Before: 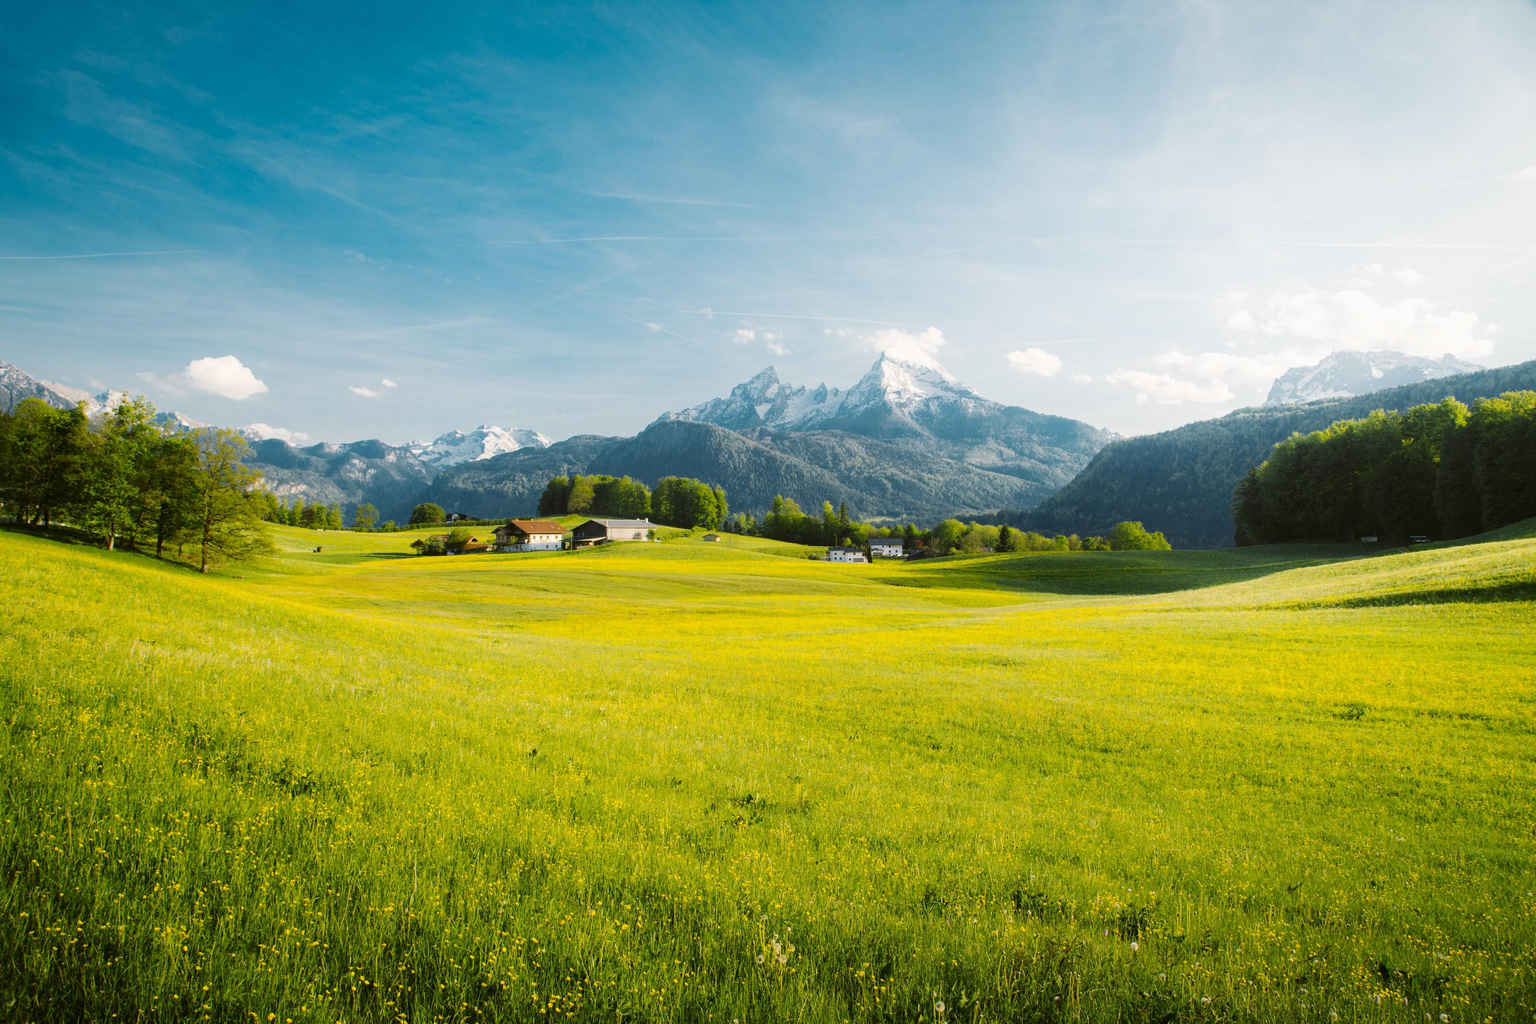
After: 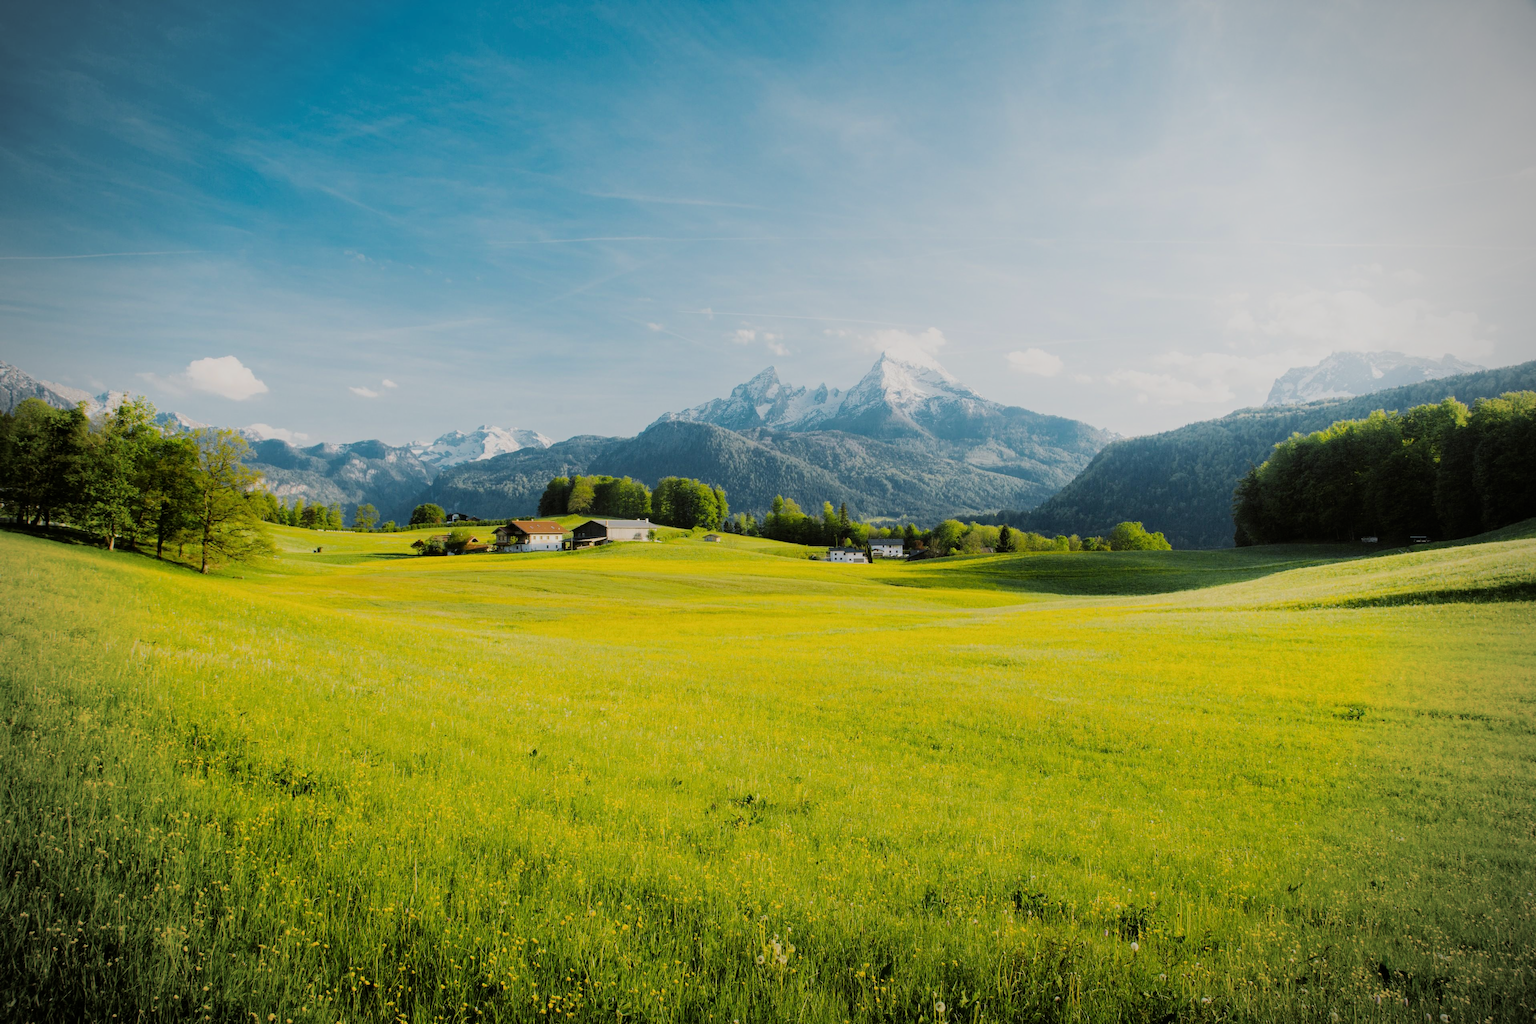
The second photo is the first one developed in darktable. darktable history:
filmic rgb: black relative exposure -7.65 EV, white relative exposure 4.56 EV, hardness 3.61
vignetting: unbound false
